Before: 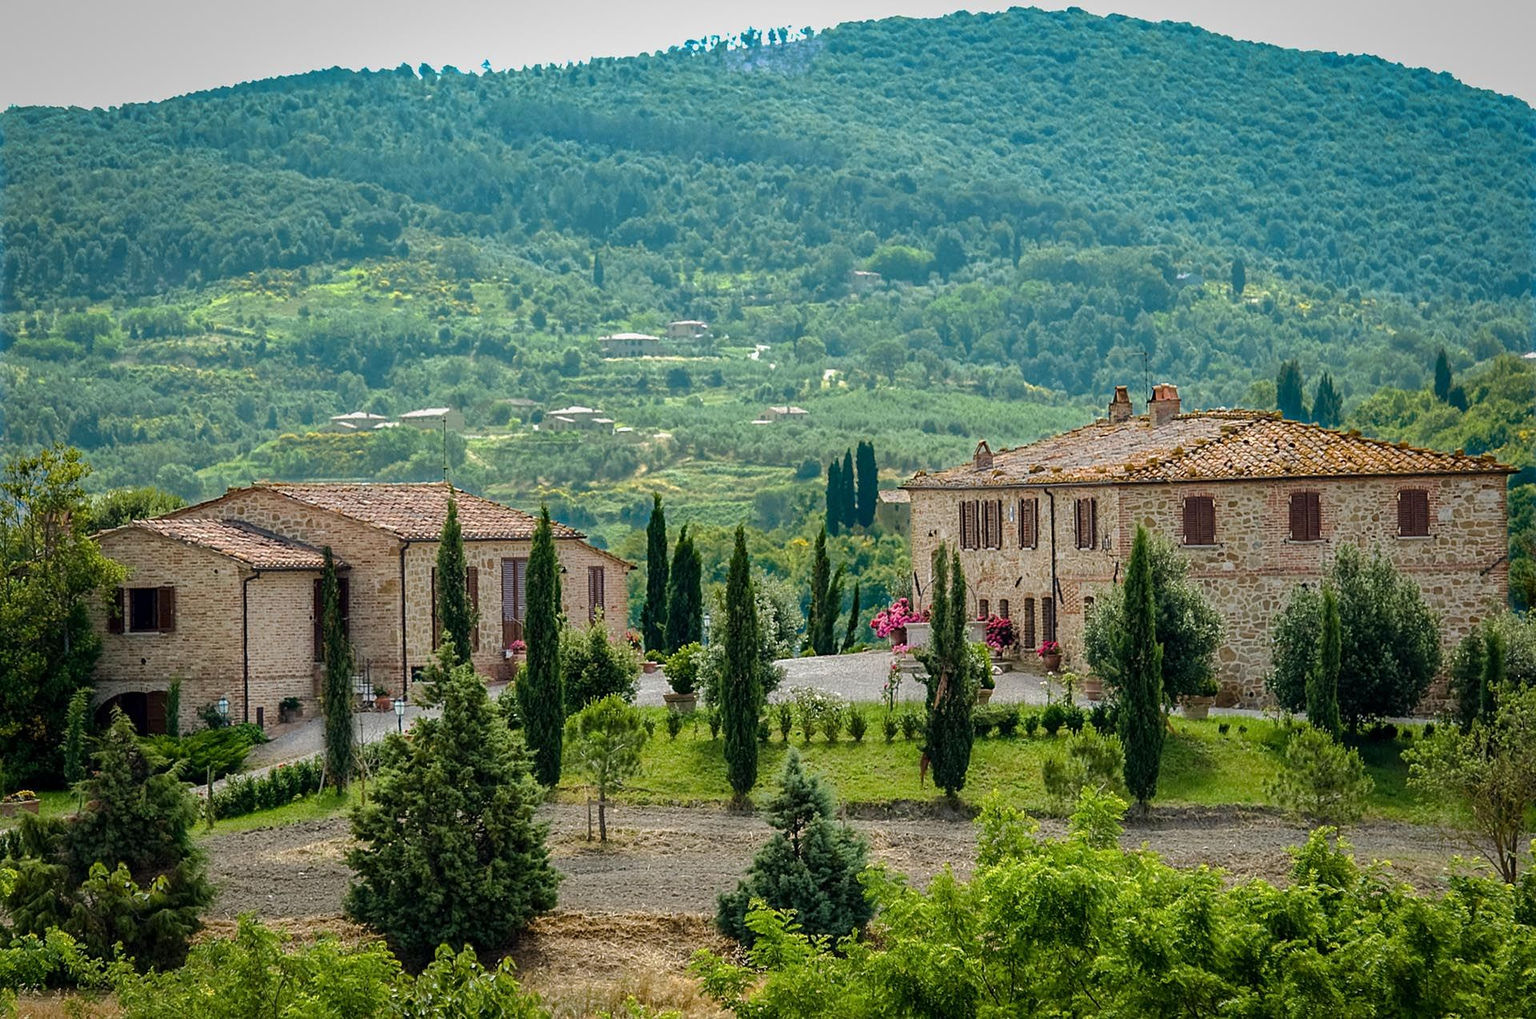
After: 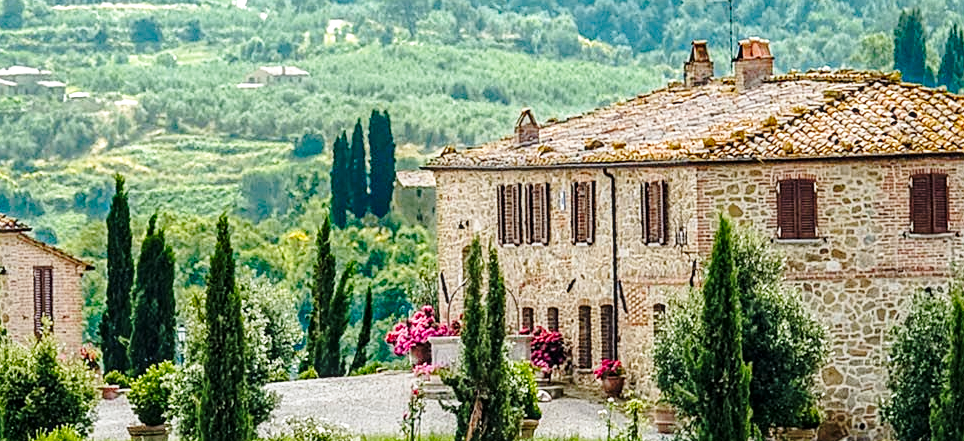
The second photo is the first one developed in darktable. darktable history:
sharpen: amount 0.2
local contrast: on, module defaults
crop: left 36.607%, top 34.735%, right 13.146%, bottom 30.611%
base curve: curves: ch0 [(0, 0) (0.028, 0.03) (0.121, 0.232) (0.46, 0.748) (0.859, 0.968) (1, 1)], preserve colors none
